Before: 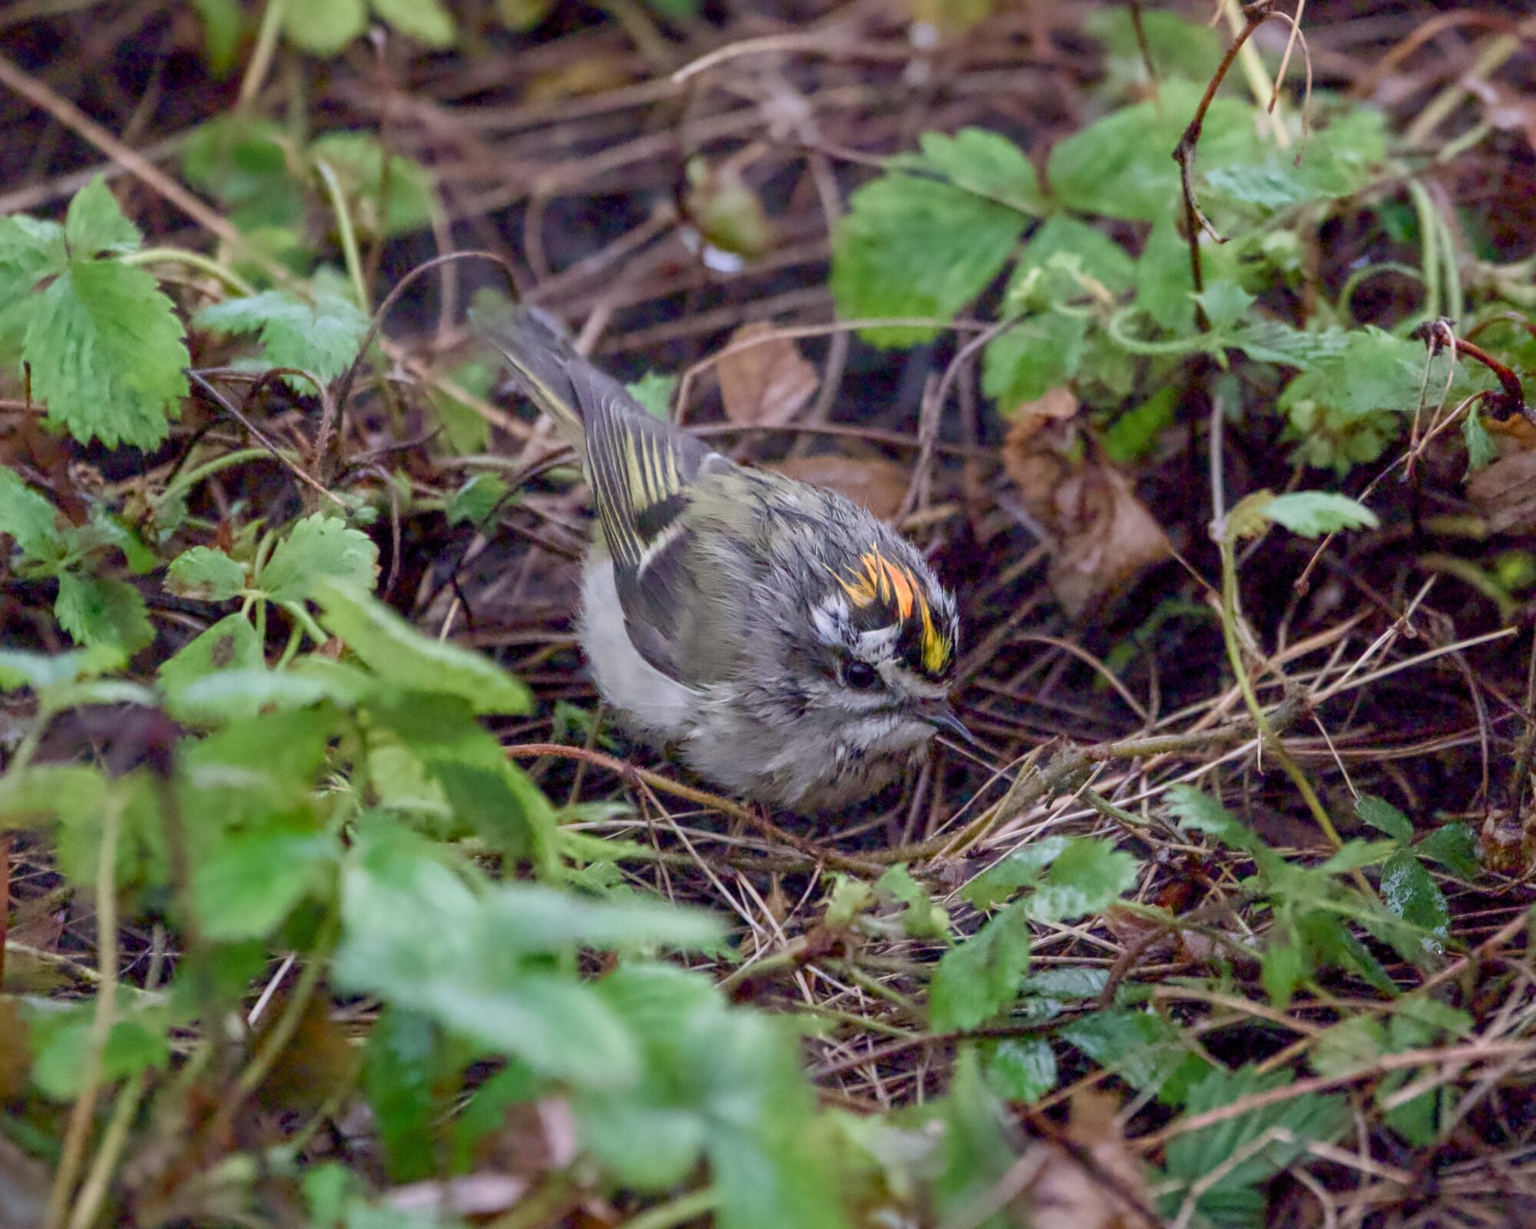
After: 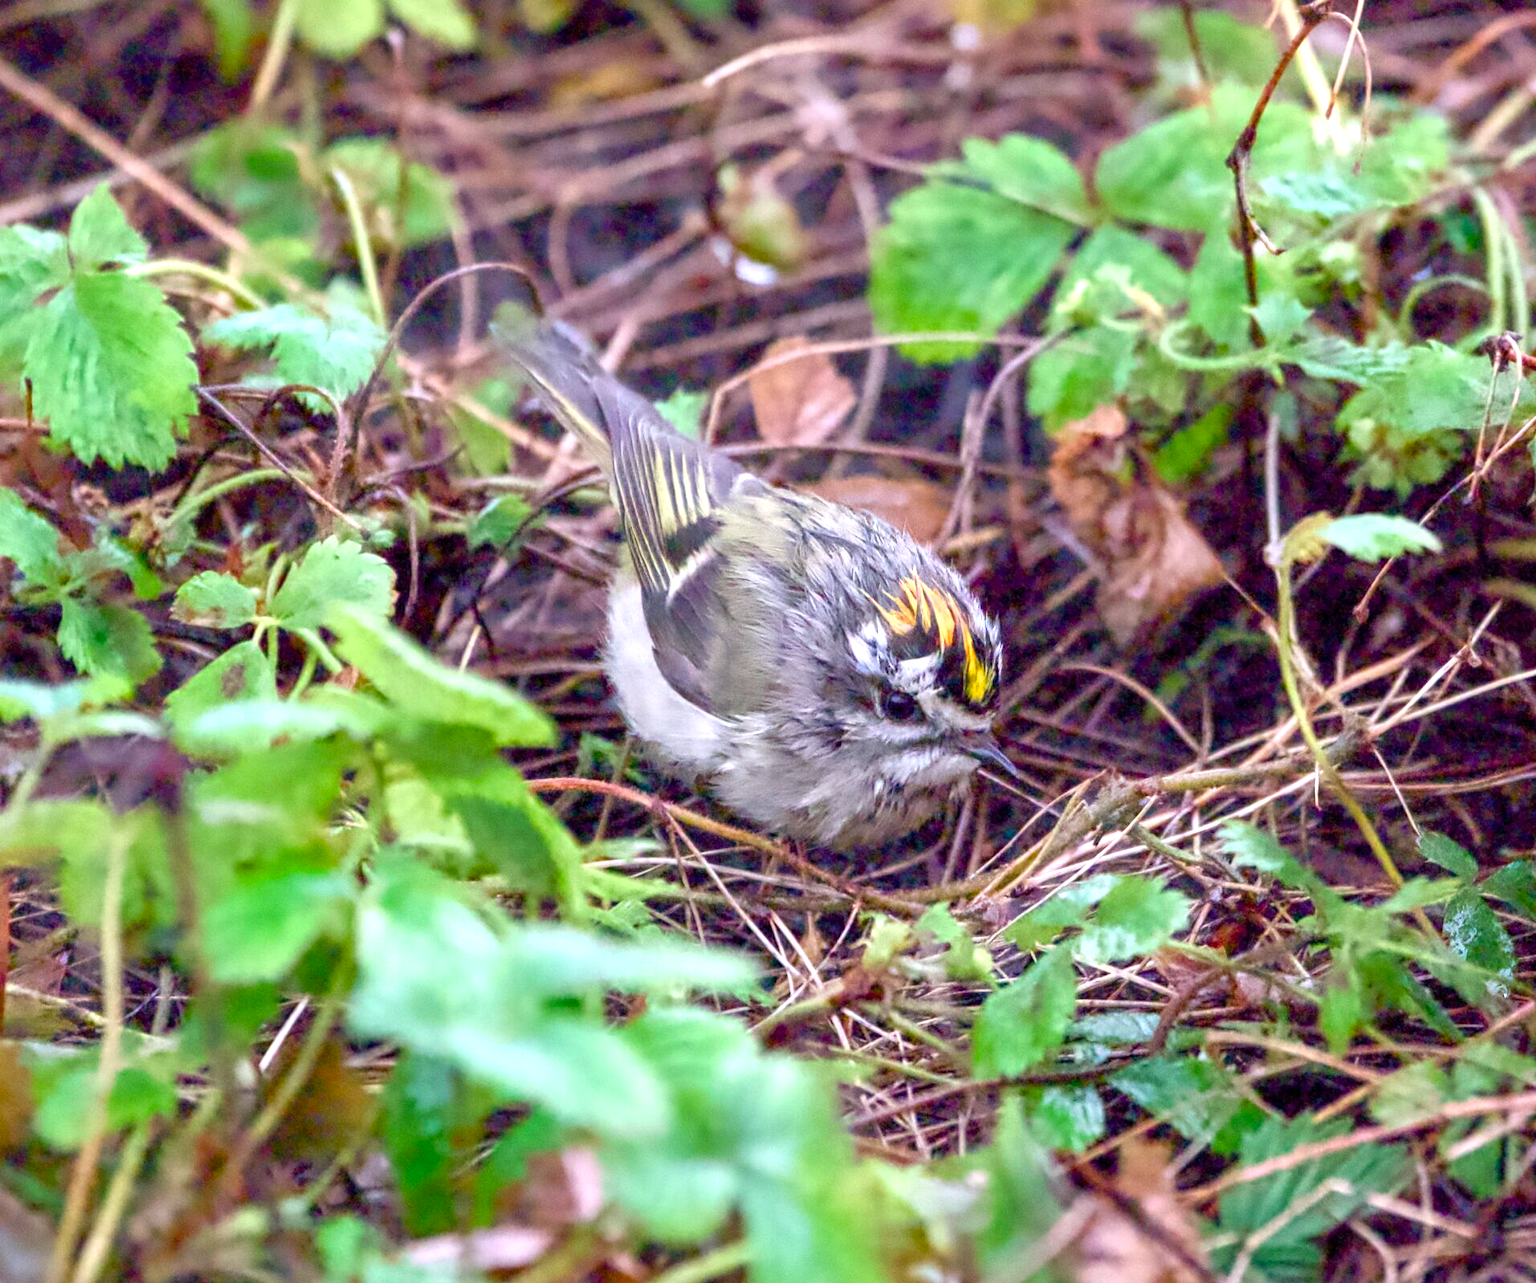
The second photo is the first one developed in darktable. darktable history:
crop: right 4.337%, bottom 0.033%
color calibration: illuminant custom, x 0.349, y 0.364, temperature 4931.29 K
exposure: exposure 1.06 EV, compensate exposure bias true, compensate highlight preservation false
